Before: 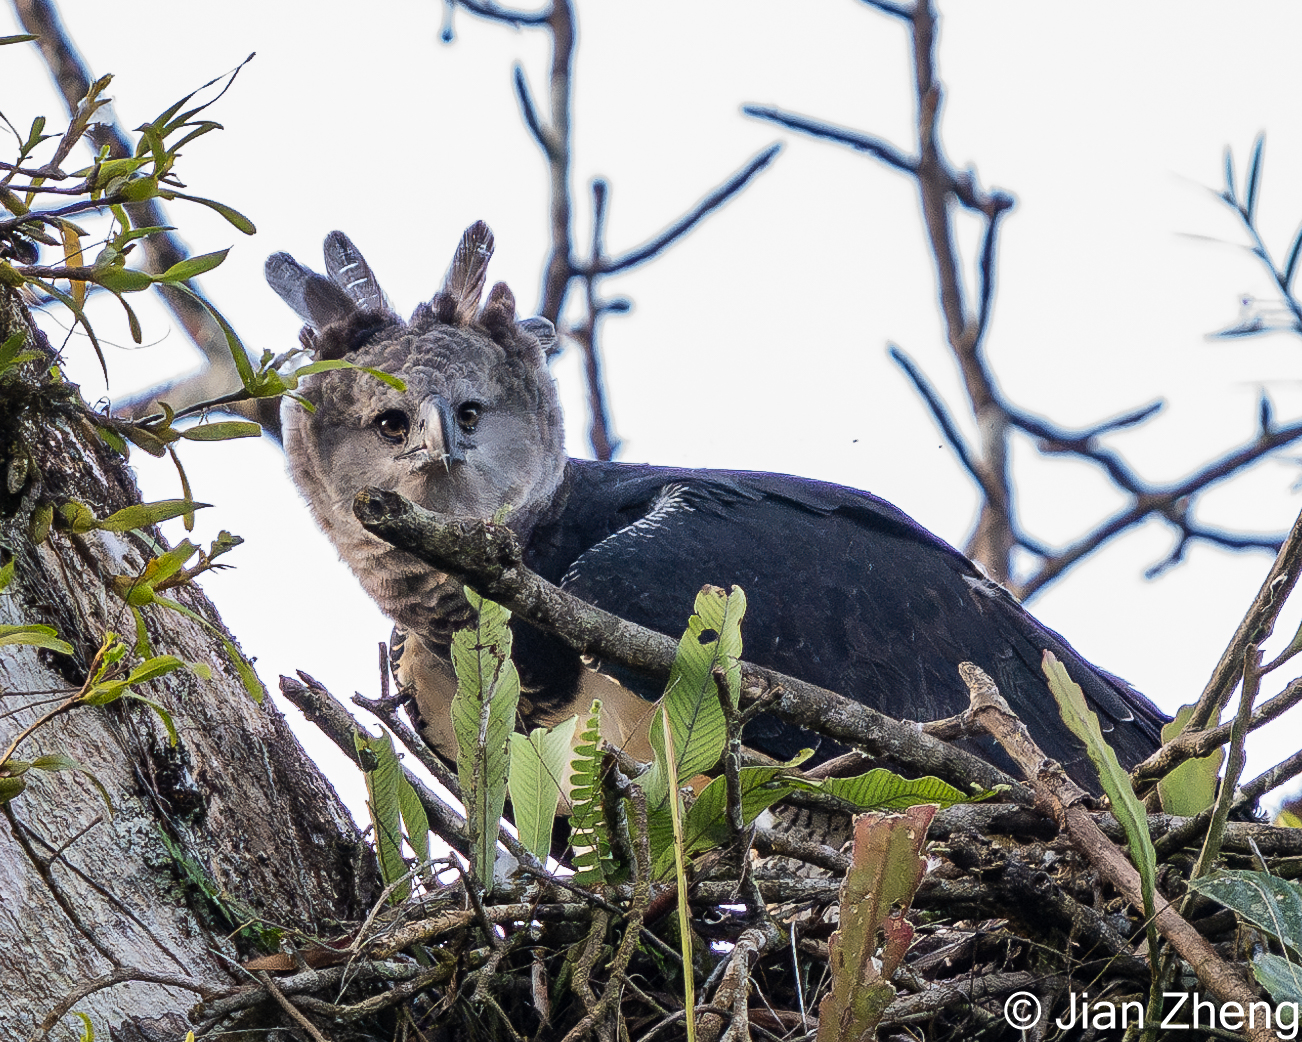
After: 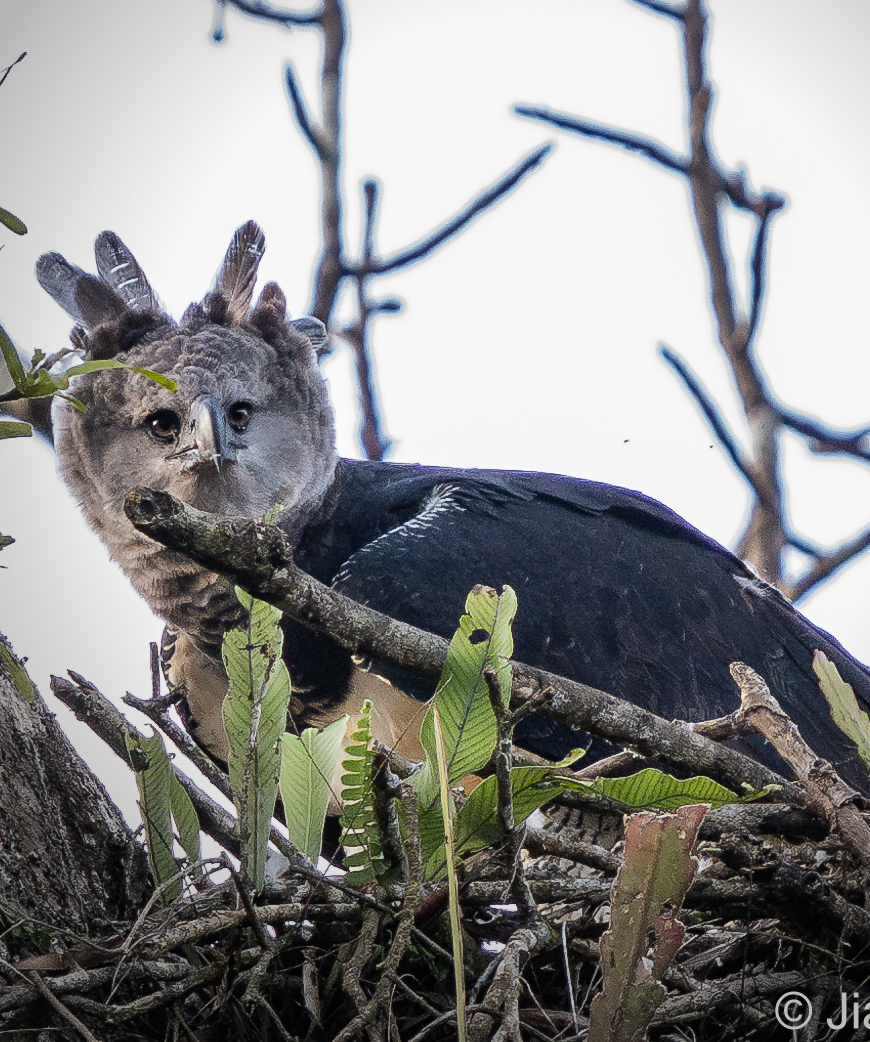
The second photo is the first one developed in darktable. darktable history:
vignetting: fall-off start 73.57%, center (0.22, -0.235)
crop and rotate: left 17.732%, right 15.423%
